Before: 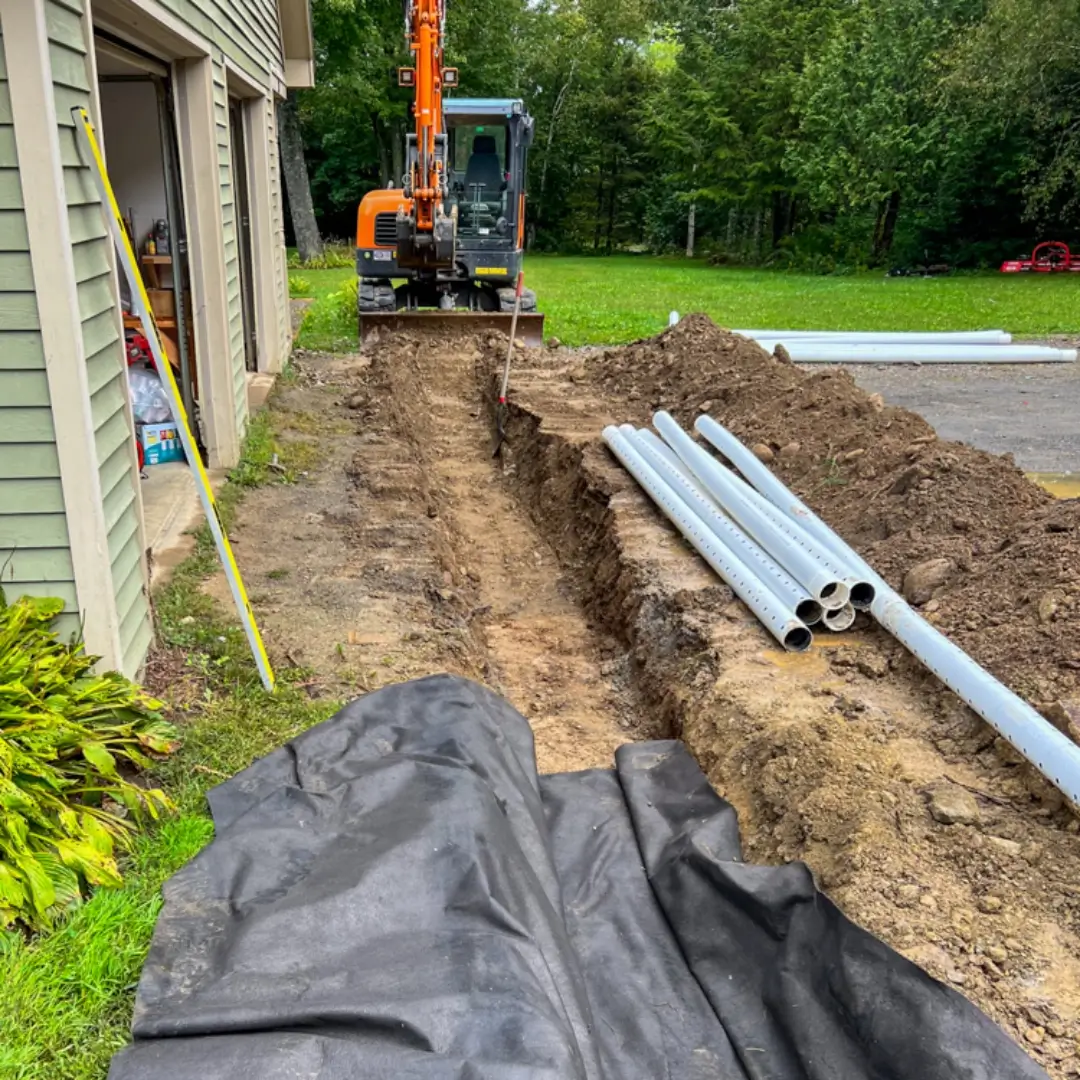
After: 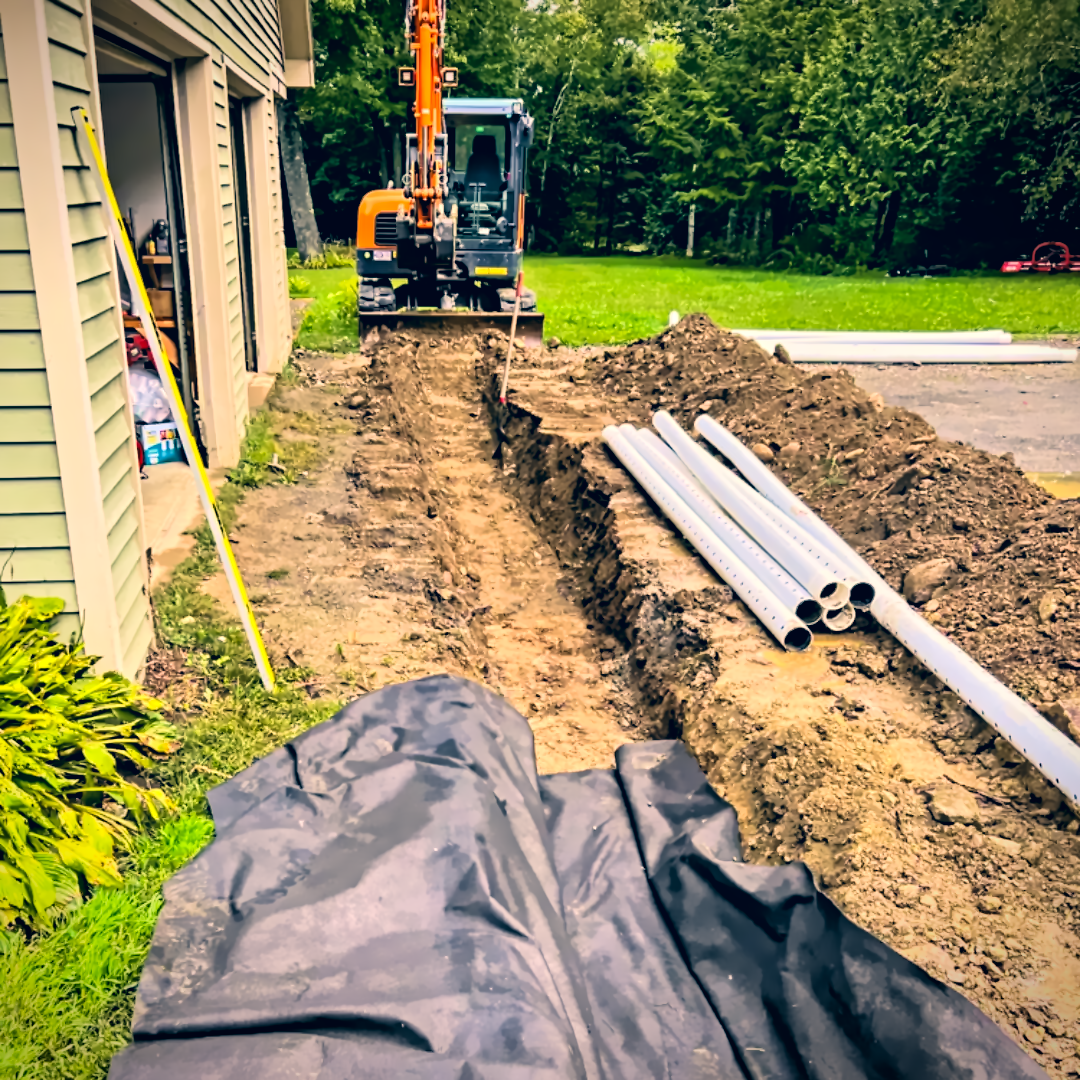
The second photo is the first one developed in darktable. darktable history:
velvia: on, module defaults
color correction: highlights a* 10.32, highlights b* 14.66, shadows a* -9.59, shadows b* -15.02
contrast equalizer: y [[0.5, 0.501, 0.525, 0.597, 0.58, 0.514], [0.5 ×6], [0.5 ×6], [0 ×6], [0 ×6]]
vignetting: fall-off start 97.23%, saturation -0.024, center (-0.033, -0.042), width/height ratio 1.179, unbound false
tone curve: curves: ch0 [(0, 0) (0.082, 0.02) (0.129, 0.078) (0.275, 0.301) (0.67, 0.809) (1, 1)], color space Lab, linked channels, preserve colors none
denoise (profiled): strength 1.536, central pixel weight 0, a [-1, 0, 0], mode non-local means, y [[0, 0, 0.5 ×5] ×4, [0.5 ×7], [0.5 ×7]], fix various bugs in algorithm false, upgrade profiled transform false, color mode RGB, compensate highlight preservation false | blend: blend mode color, opacity 100%; mask: uniform (no mask)
